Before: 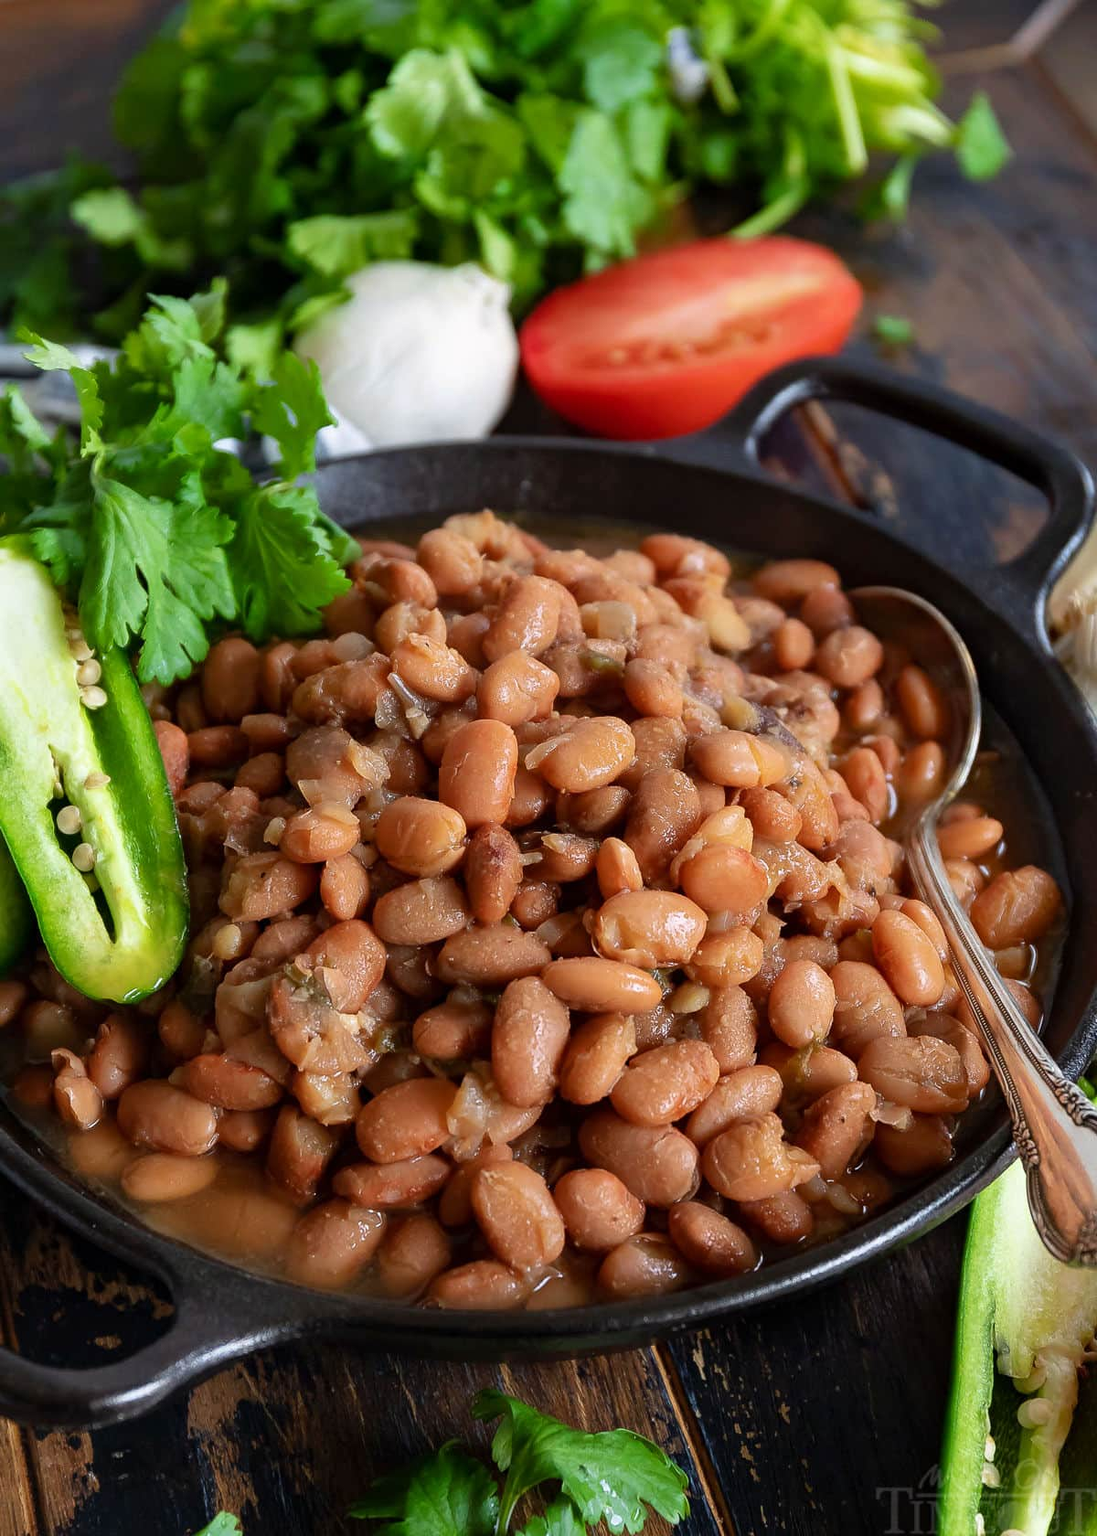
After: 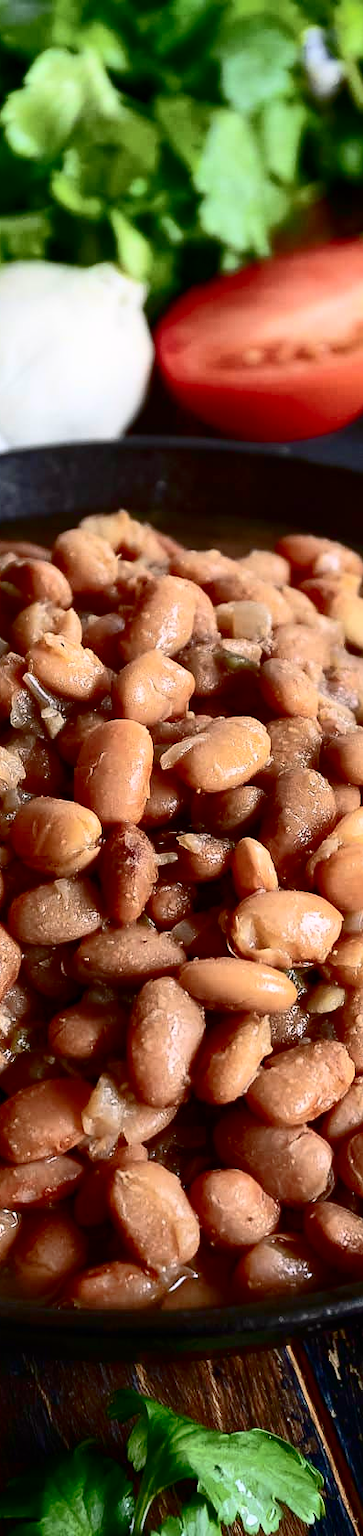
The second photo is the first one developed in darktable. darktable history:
crop: left 33.301%, right 33.499%
contrast brightness saturation: contrast 0.512, saturation -0.092
shadows and highlights: on, module defaults
